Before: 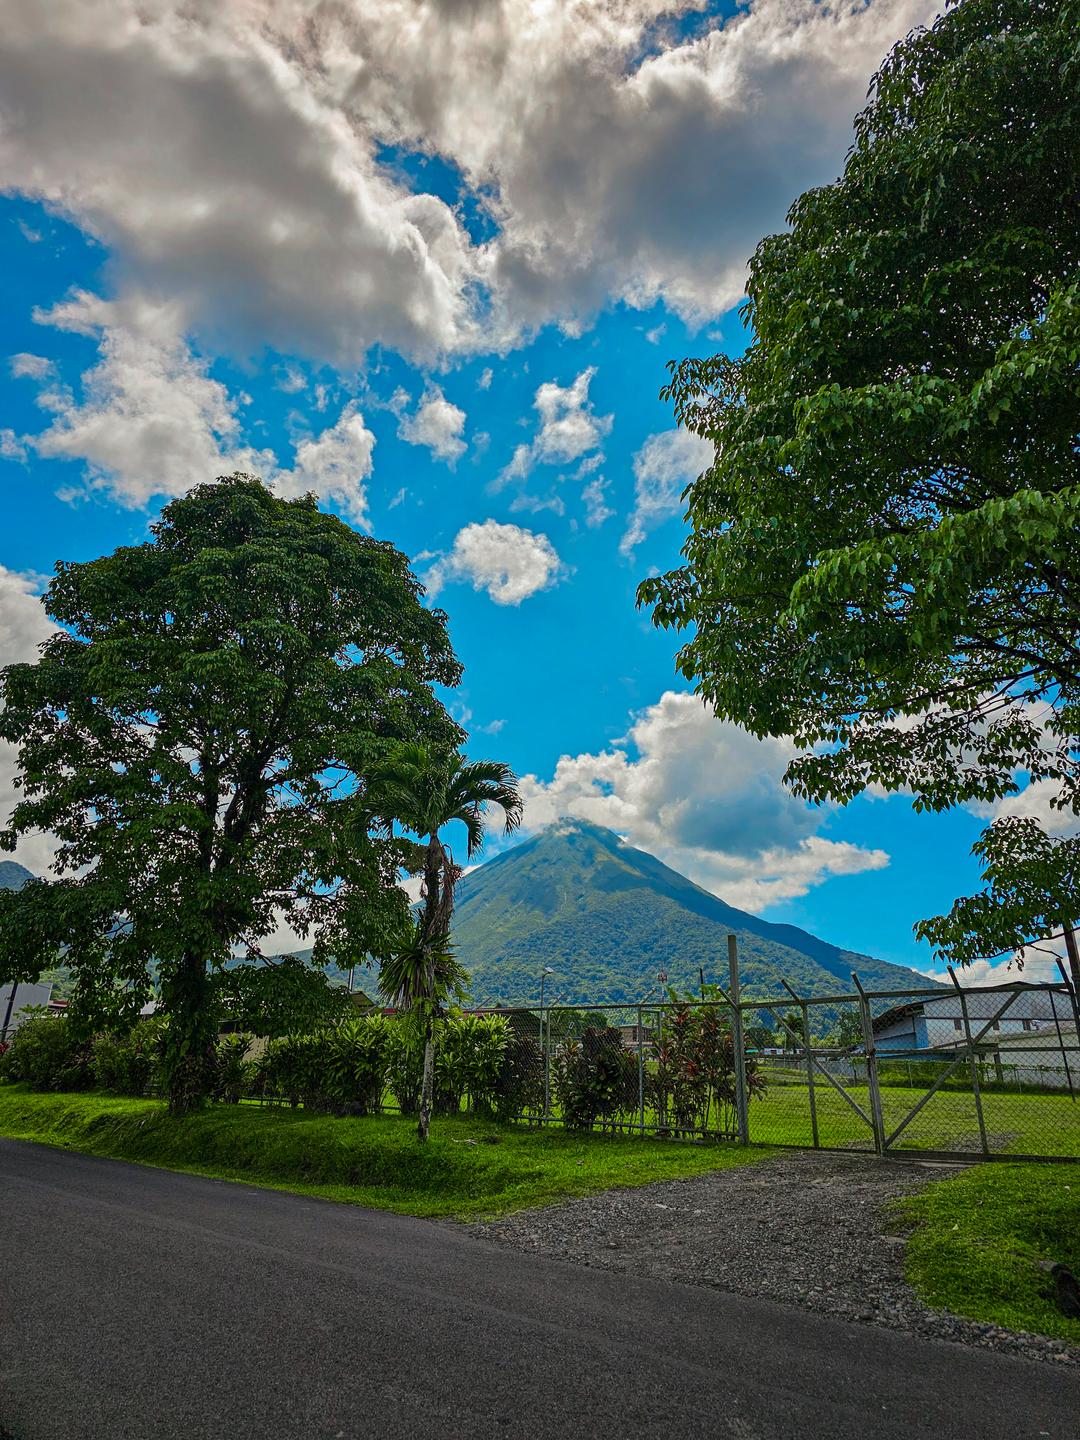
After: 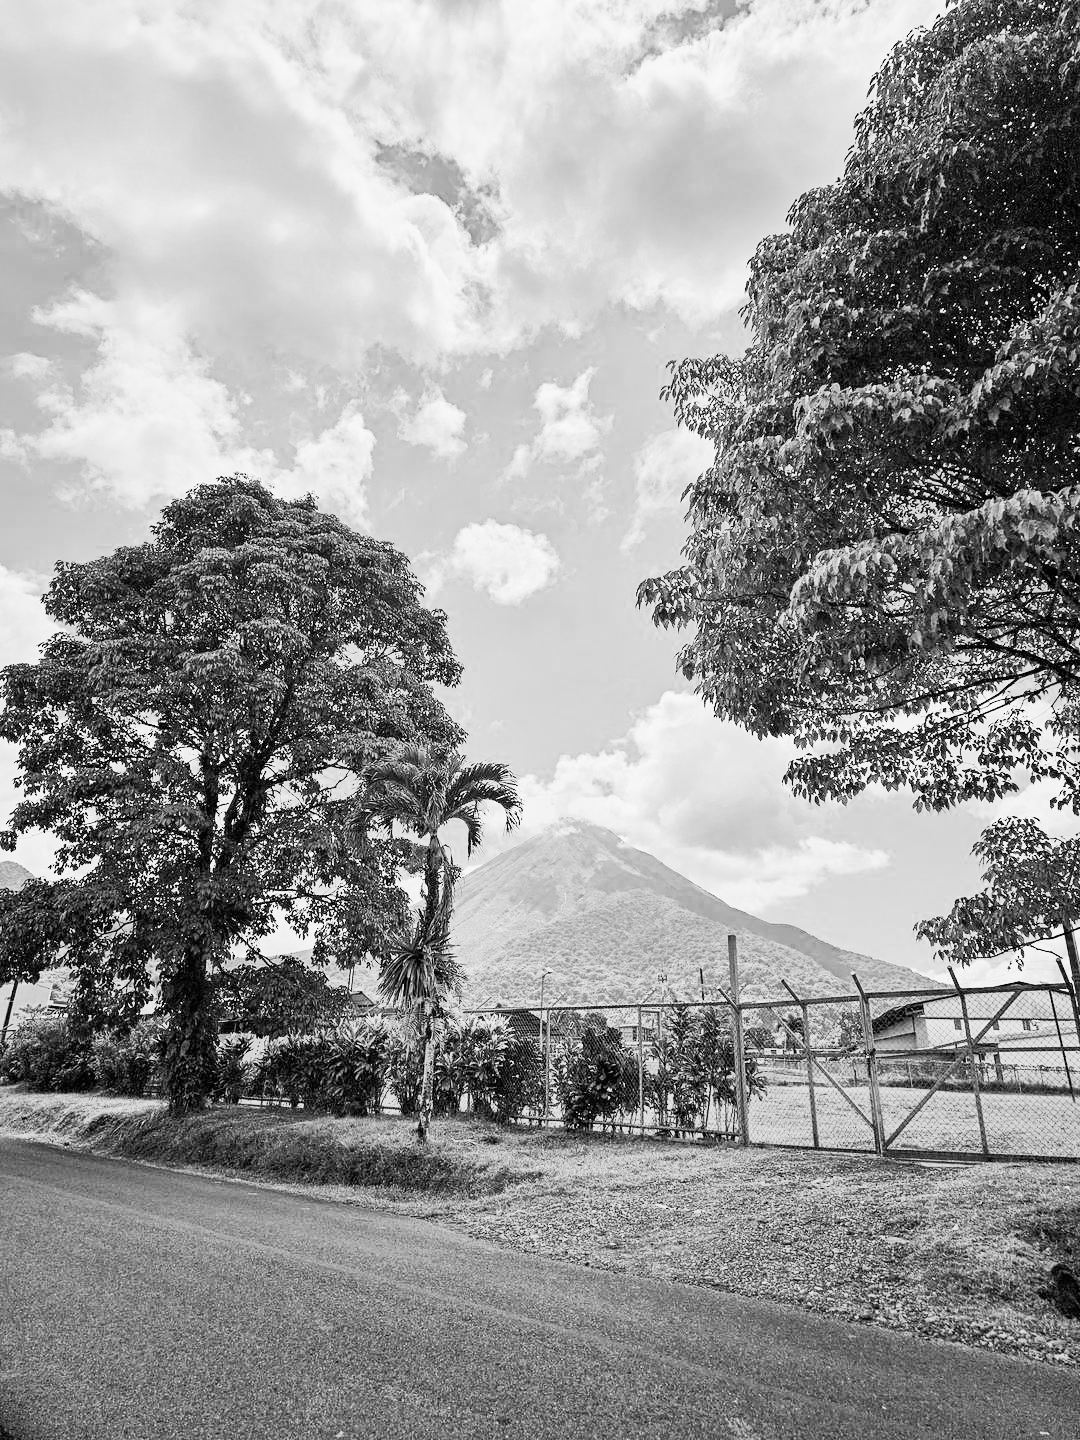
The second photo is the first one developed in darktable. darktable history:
exposure: black level correction 0.001, exposure 1.116 EV, compensate highlight preservation false
monochrome: on, module defaults
tone curve: curves: ch0 [(0, 0) (0.003, 0.015) (0.011, 0.025) (0.025, 0.056) (0.044, 0.104) (0.069, 0.139) (0.1, 0.181) (0.136, 0.226) (0.177, 0.28) (0.224, 0.346) (0.277, 0.42) (0.335, 0.505) (0.399, 0.594) (0.468, 0.699) (0.543, 0.776) (0.623, 0.848) (0.709, 0.893) (0.801, 0.93) (0.898, 0.97) (1, 1)], preserve colors none
shadows and highlights: shadows -88.03, highlights -35.45, shadows color adjustment 99.15%, highlights color adjustment 0%, soften with gaussian
filmic rgb: black relative exposure -16 EV, white relative exposure 6.12 EV, hardness 5.22
color correction: saturation 0.98
color balance rgb: perceptual saturation grading › global saturation 20%, perceptual saturation grading › highlights -25%, perceptual saturation grading › shadows 25%, global vibrance 50%
